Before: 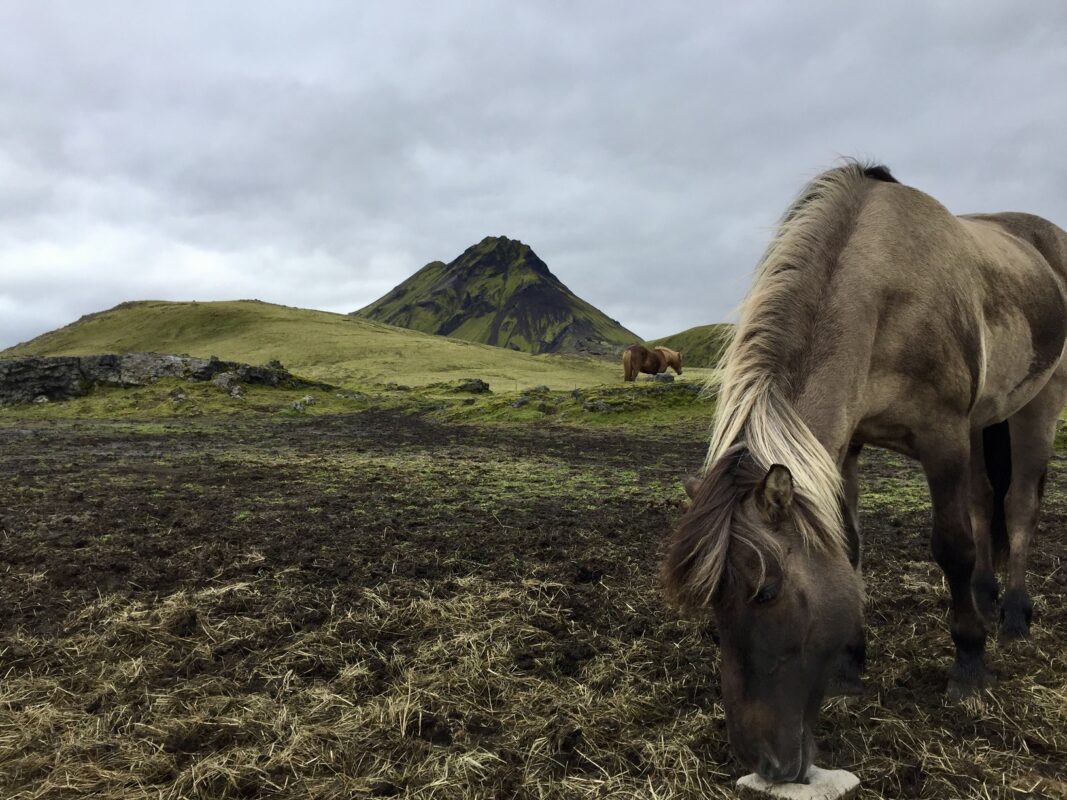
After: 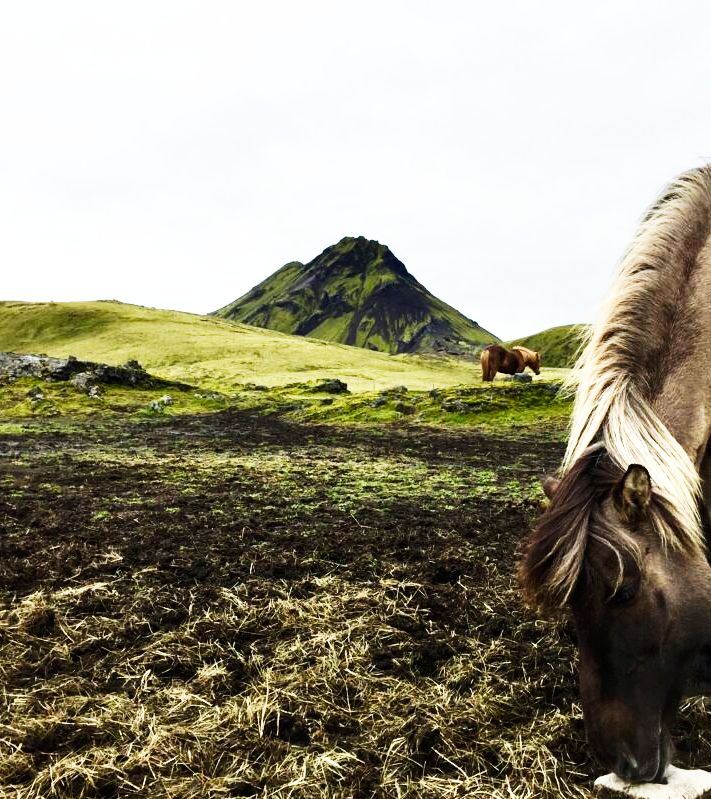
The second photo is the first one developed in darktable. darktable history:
tone equalizer: -8 EV -0.417 EV, -7 EV -0.389 EV, -6 EV -0.333 EV, -5 EV -0.222 EV, -3 EV 0.222 EV, -2 EV 0.333 EV, -1 EV 0.389 EV, +0 EV 0.417 EV, edges refinement/feathering 500, mask exposure compensation -1.57 EV, preserve details no
crop and rotate: left 13.342%, right 19.991%
base curve: curves: ch0 [(0, 0) (0.007, 0.004) (0.027, 0.03) (0.046, 0.07) (0.207, 0.54) (0.442, 0.872) (0.673, 0.972) (1, 1)], preserve colors none
